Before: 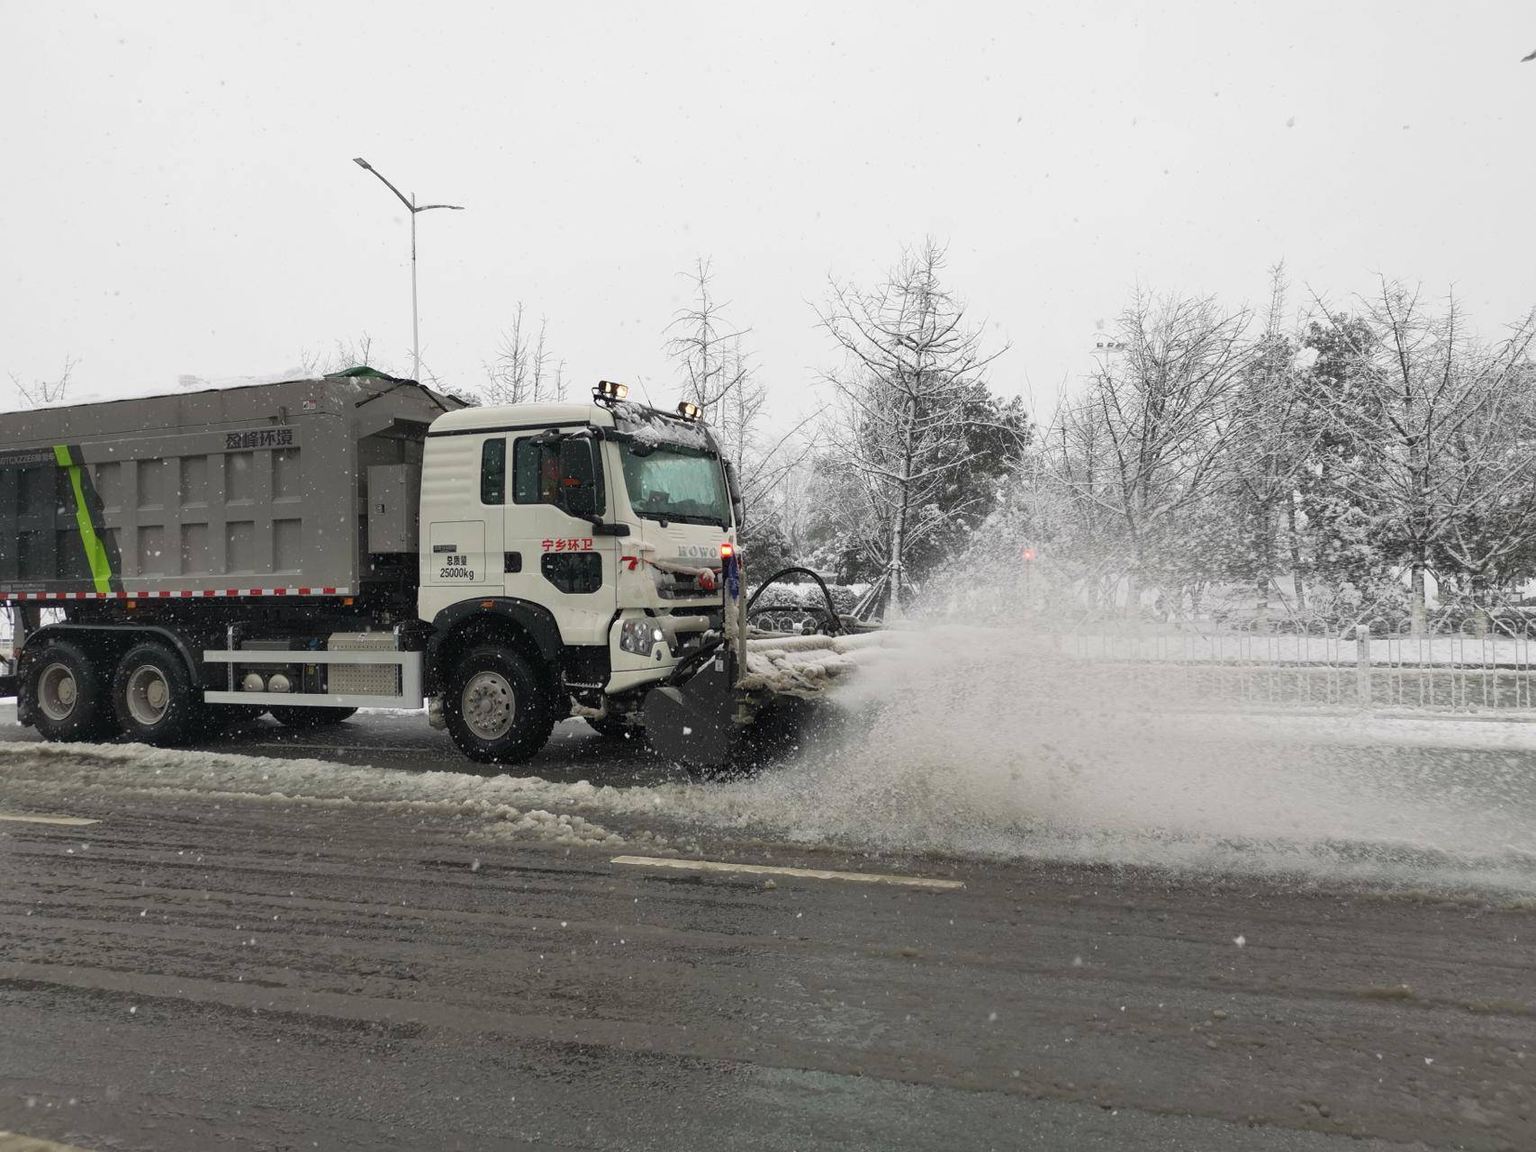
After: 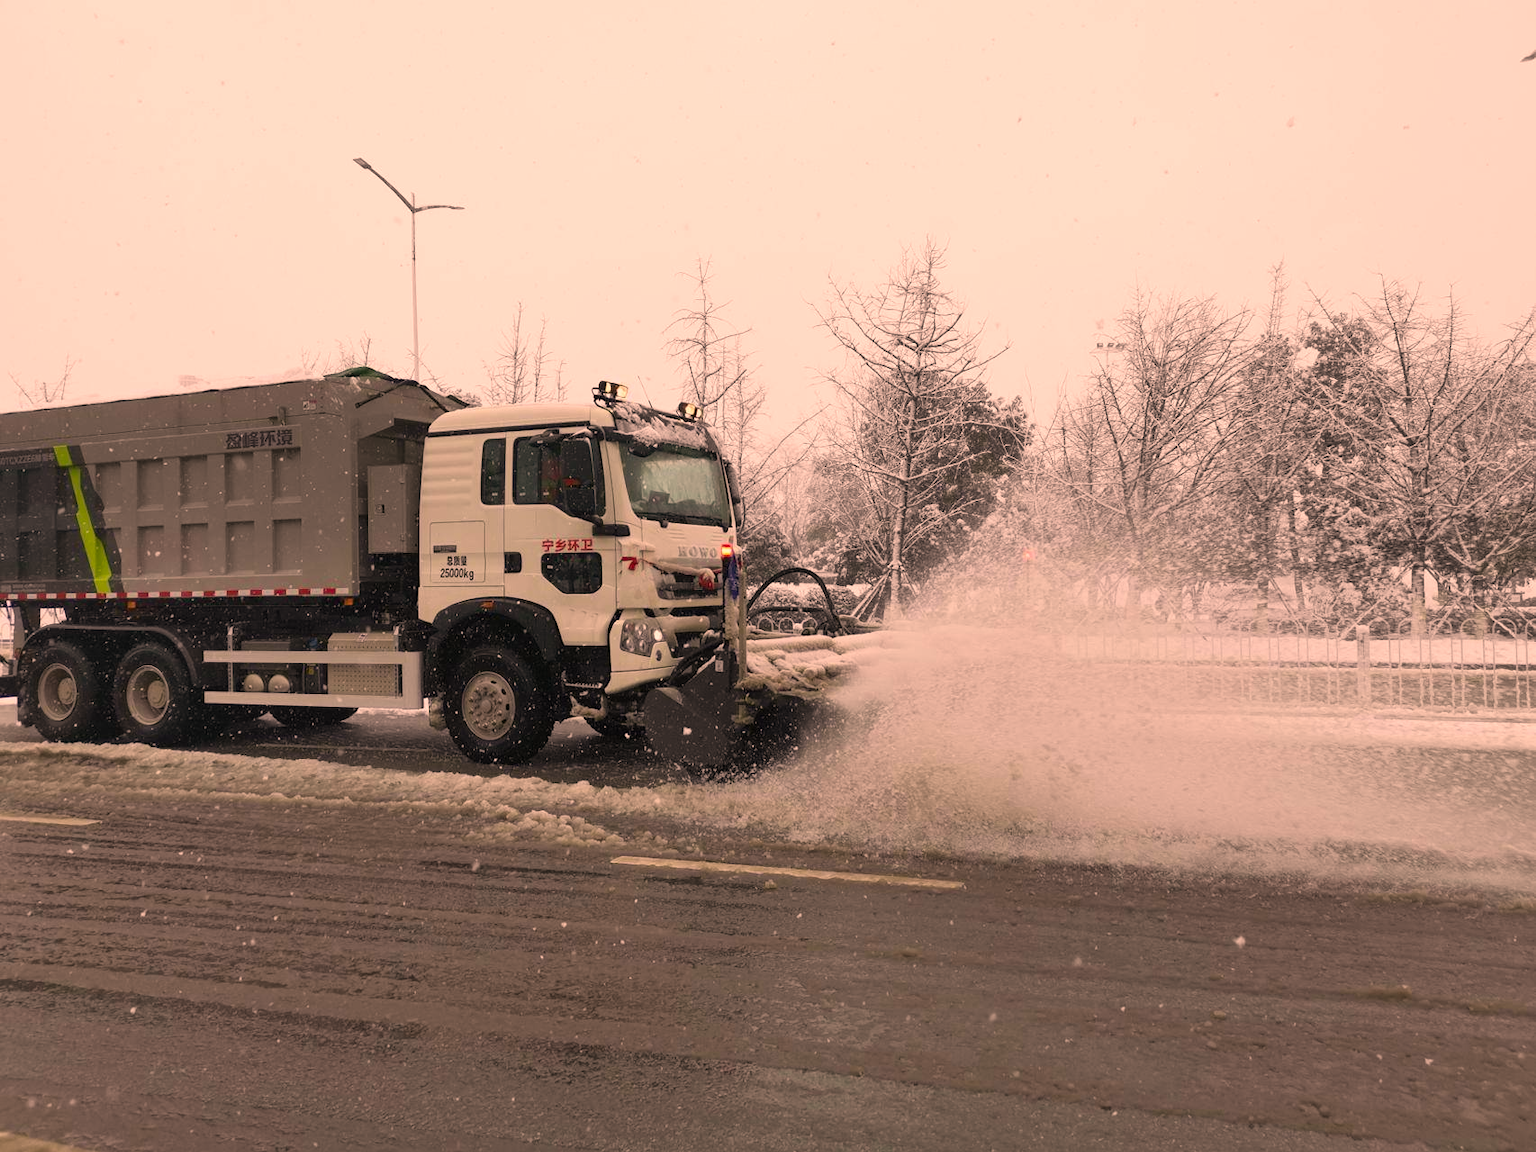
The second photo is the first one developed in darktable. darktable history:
color correction: highlights a* 22.64, highlights b* 21.69
tone equalizer: on, module defaults
